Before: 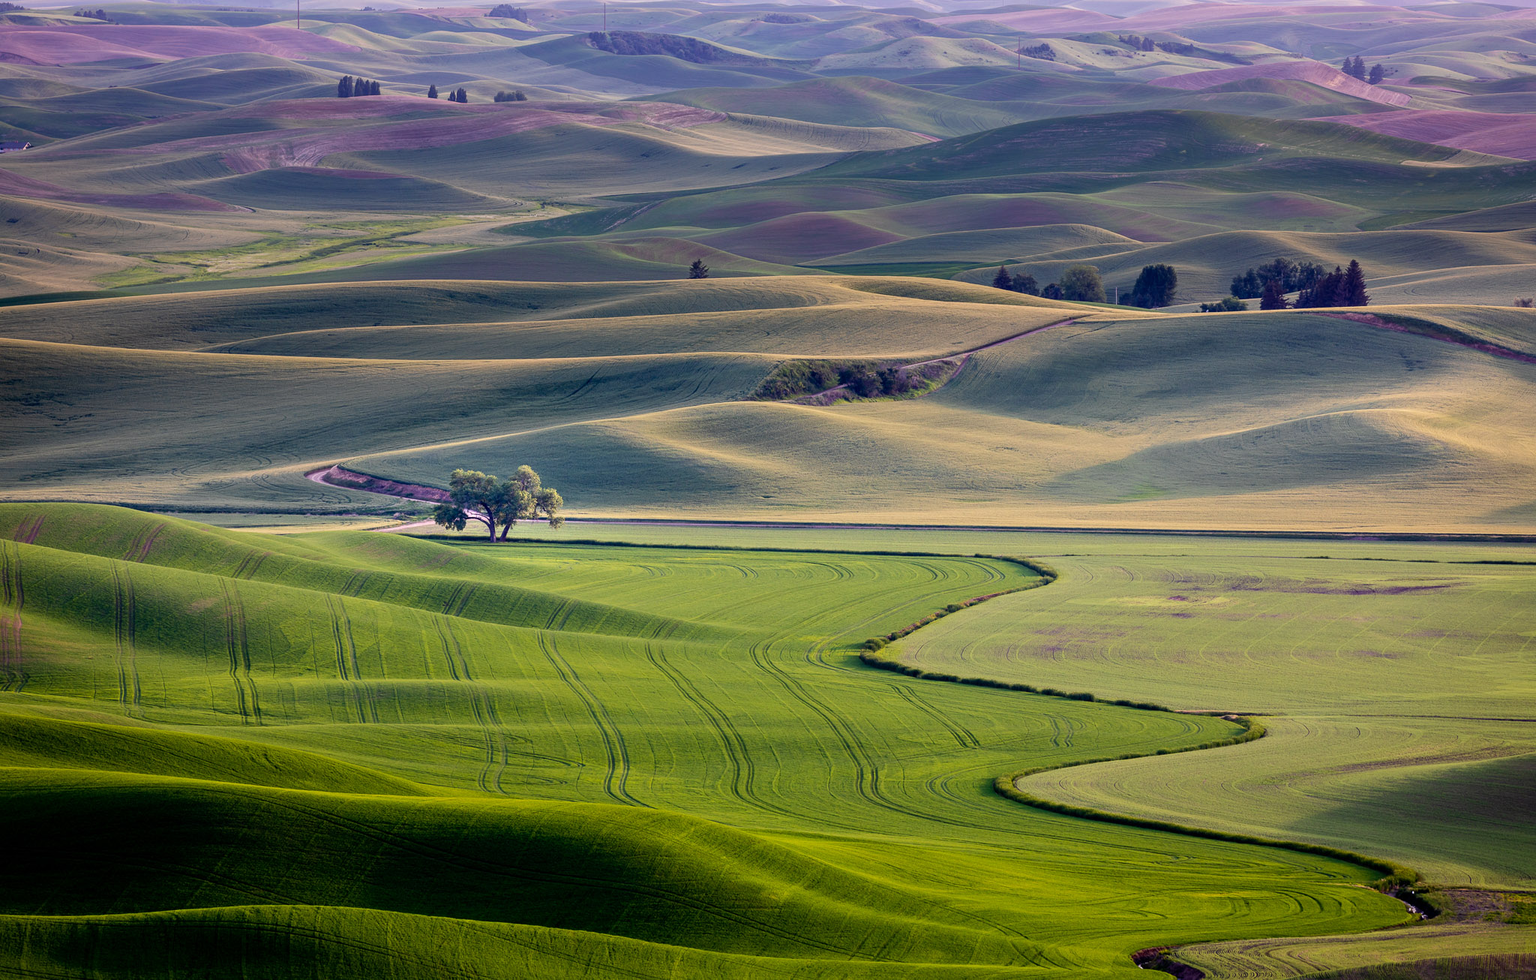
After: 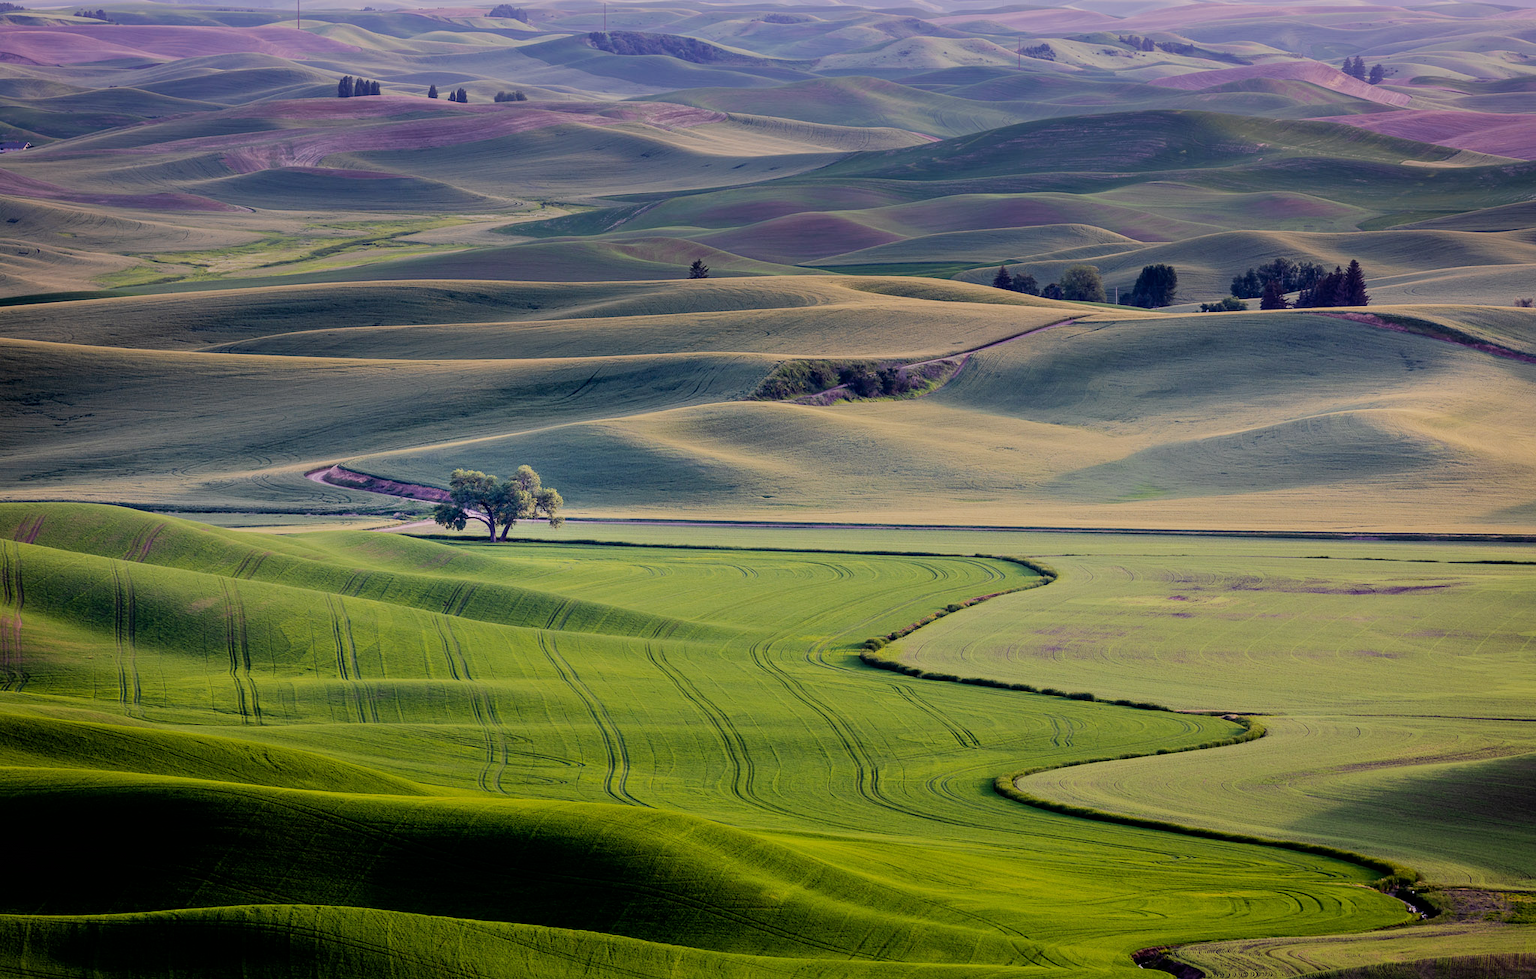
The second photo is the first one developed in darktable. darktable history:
filmic rgb: black relative exposure -8.45 EV, white relative exposure 4.68 EV, hardness 3.81
